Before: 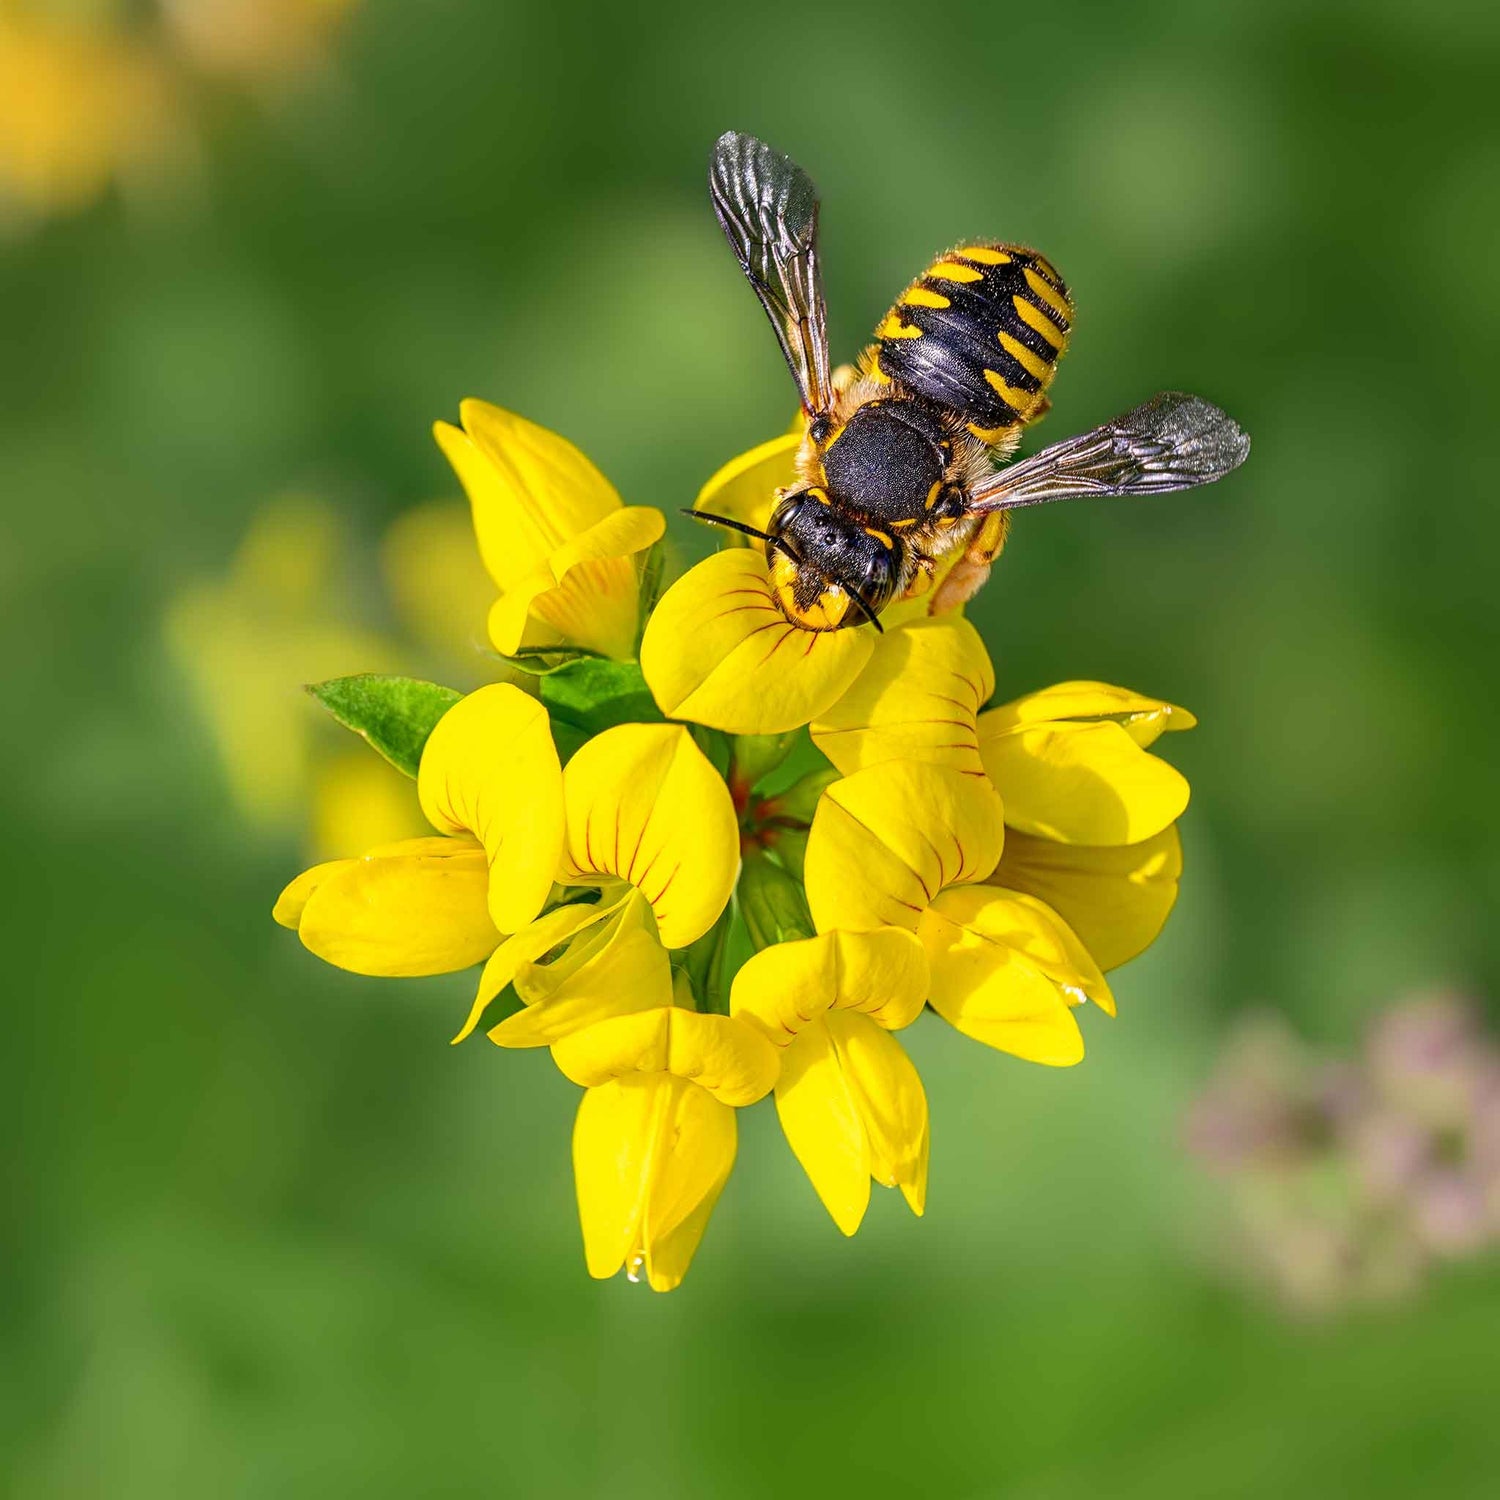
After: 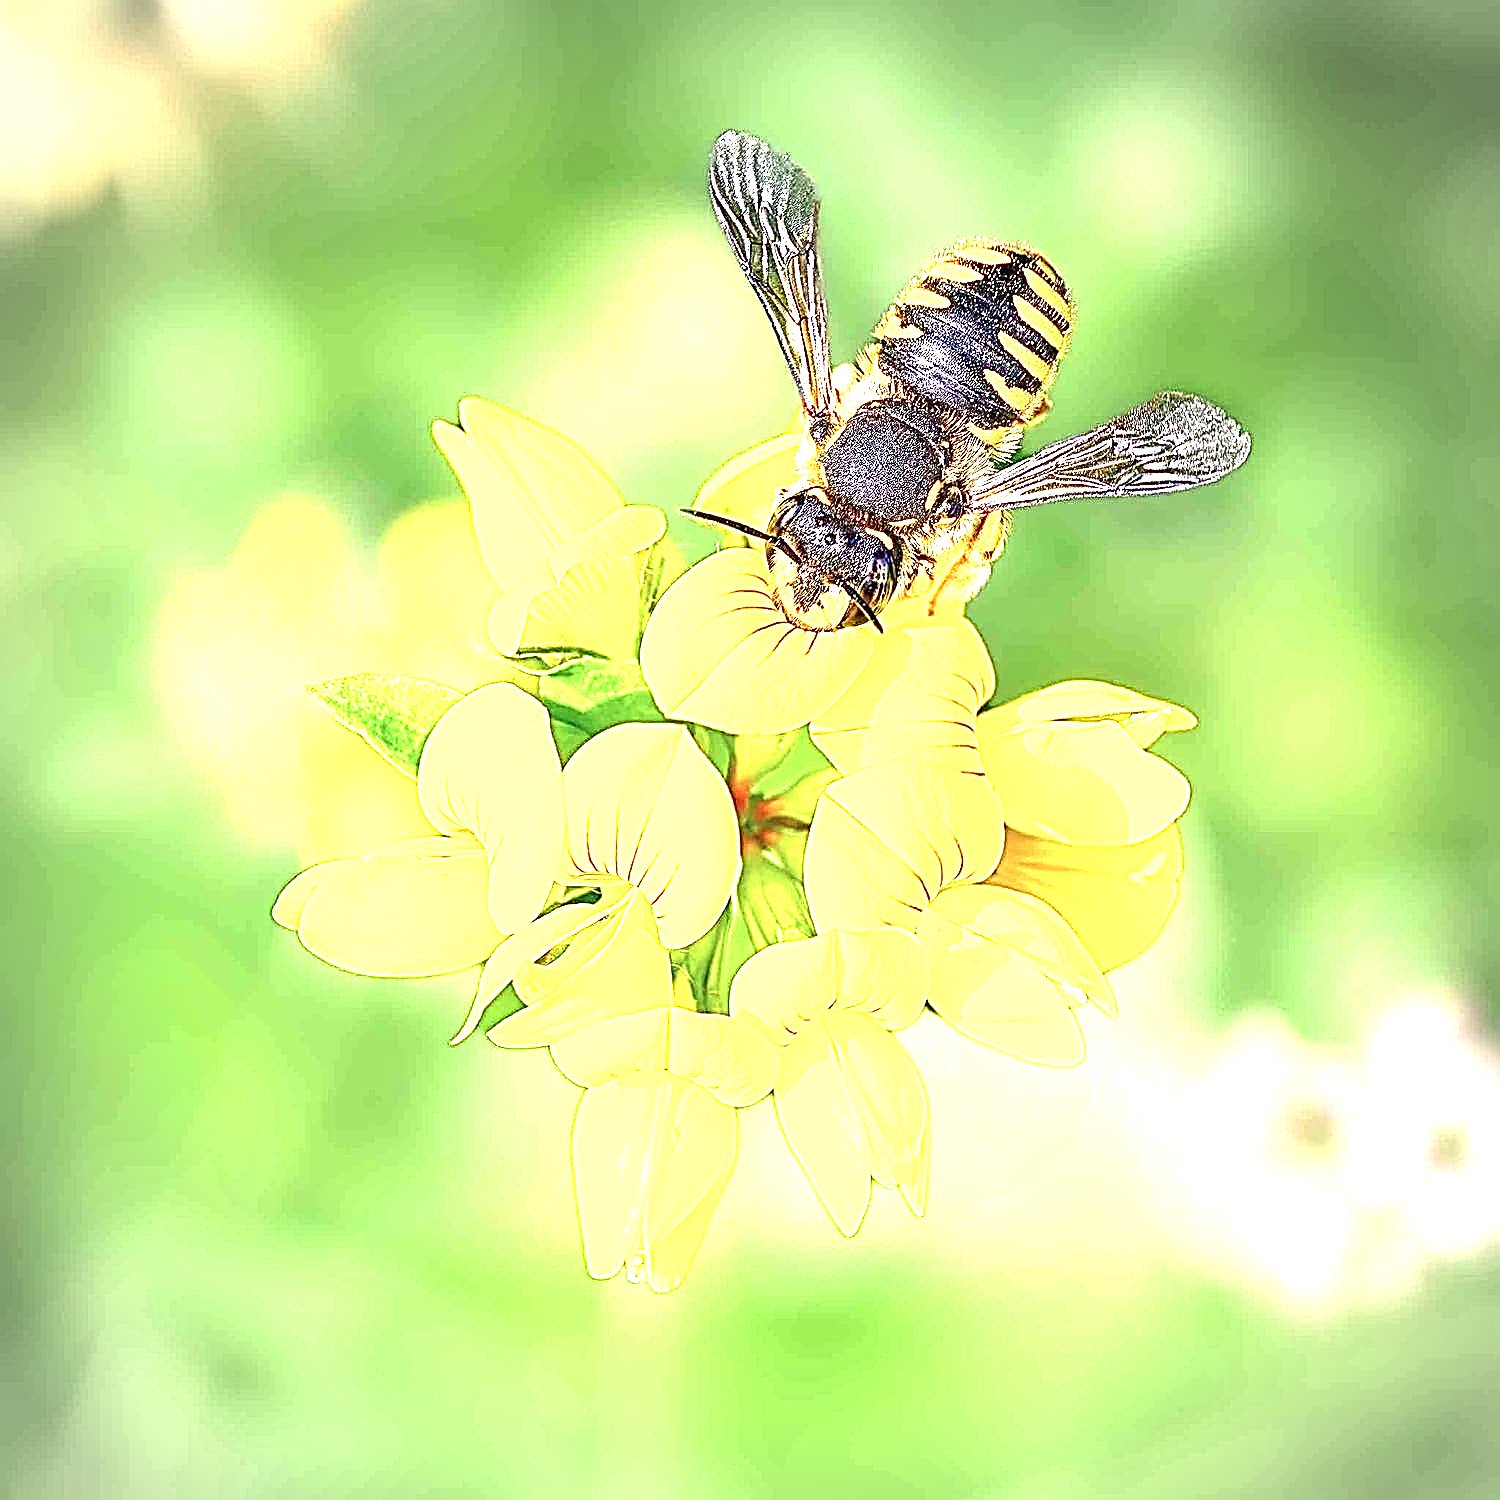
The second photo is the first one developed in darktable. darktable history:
contrast brightness saturation: saturation -0.169
vignetting: automatic ratio true
sharpen: amount 1.997
exposure: black level correction 0.001, exposure 2.698 EV, compensate highlight preservation false
